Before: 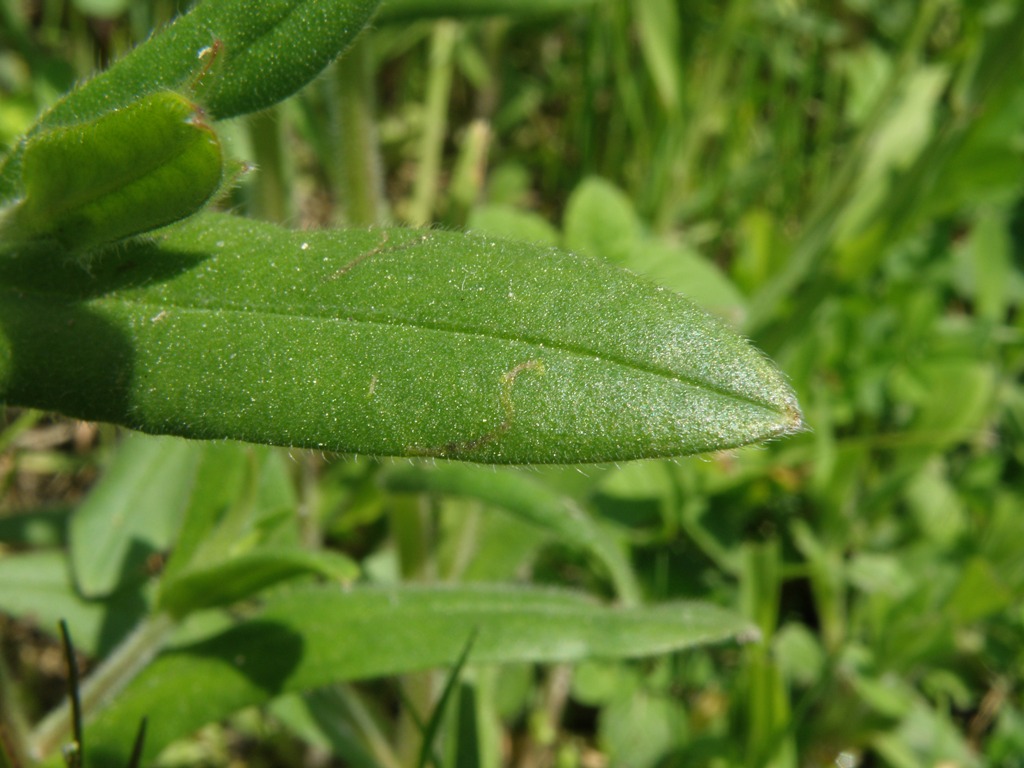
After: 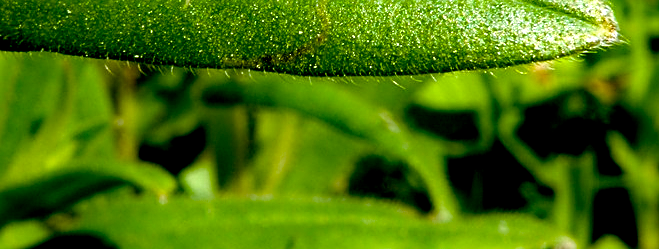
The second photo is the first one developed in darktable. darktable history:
crop: left 17.996%, top 50.623%, right 17.612%, bottom 16.934%
sharpen: on, module defaults
tone equalizer: -8 EV 0.001 EV, -7 EV -0.002 EV, -6 EV 0.004 EV, -5 EV -0.023 EV, -4 EV -0.102 EV, -3 EV -0.173 EV, -2 EV 0.258 EV, -1 EV 0.703 EV, +0 EV 0.478 EV
color balance rgb: perceptual saturation grading › global saturation 45.384%, perceptual saturation grading › highlights -25.075%, perceptual saturation grading › shadows 49.519%, global vibrance 11.425%, contrast 4.838%
haze removal: compatibility mode true, adaptive false
exposure: black level correction 0.048, exposure 0.012 EV, compensate highlight preservation false
